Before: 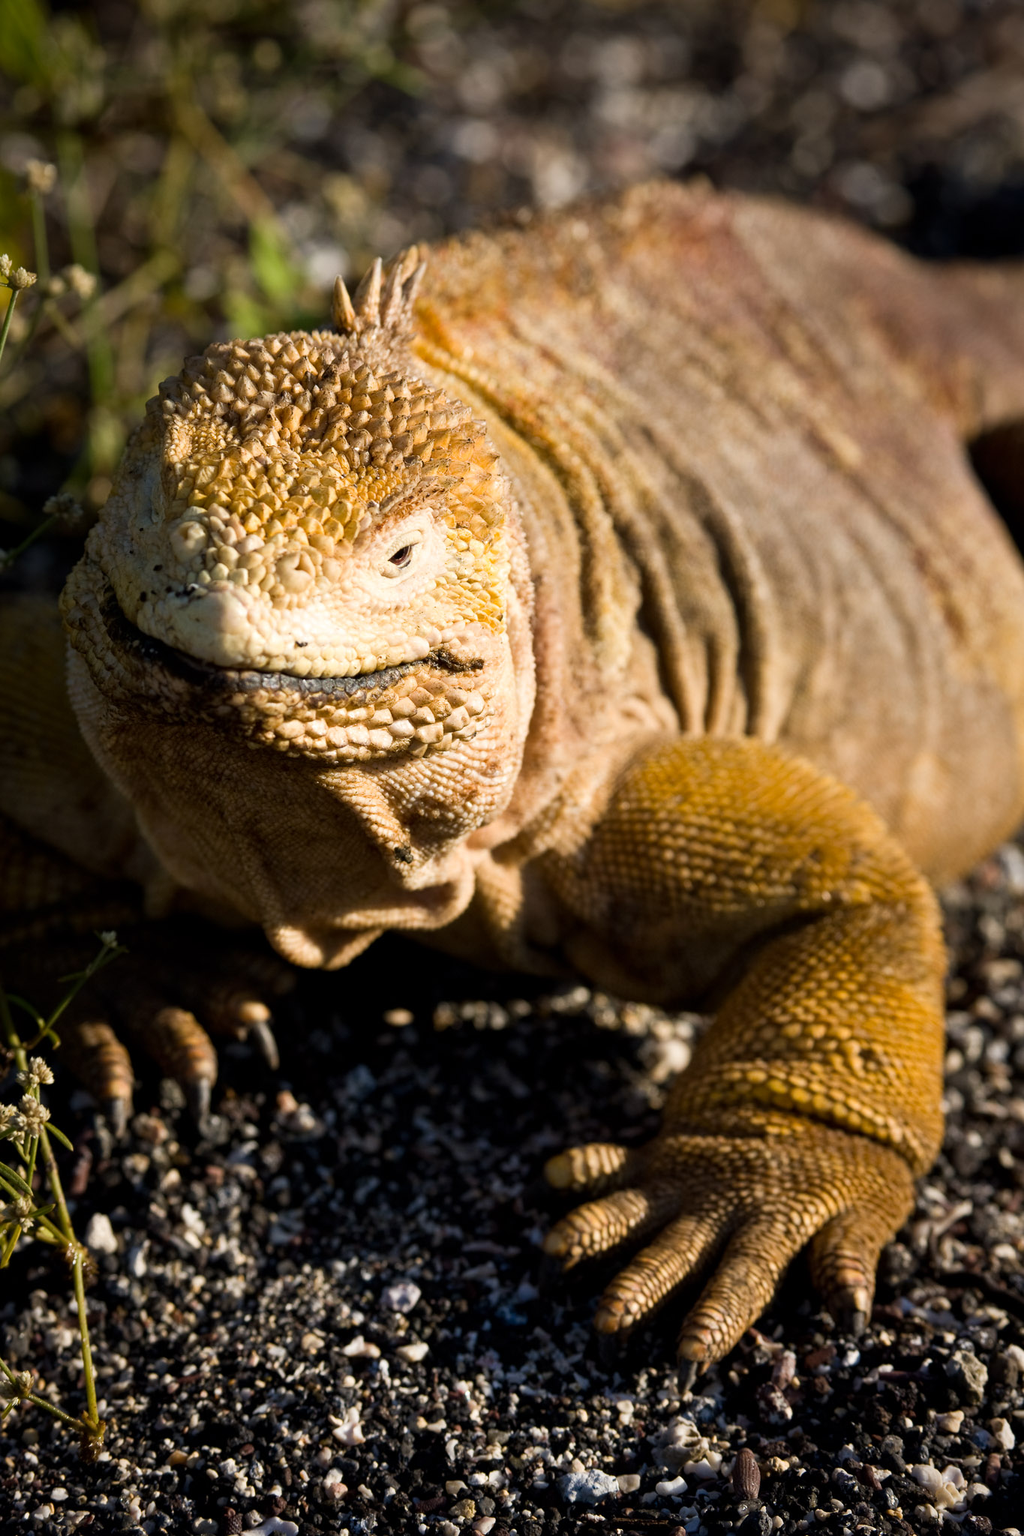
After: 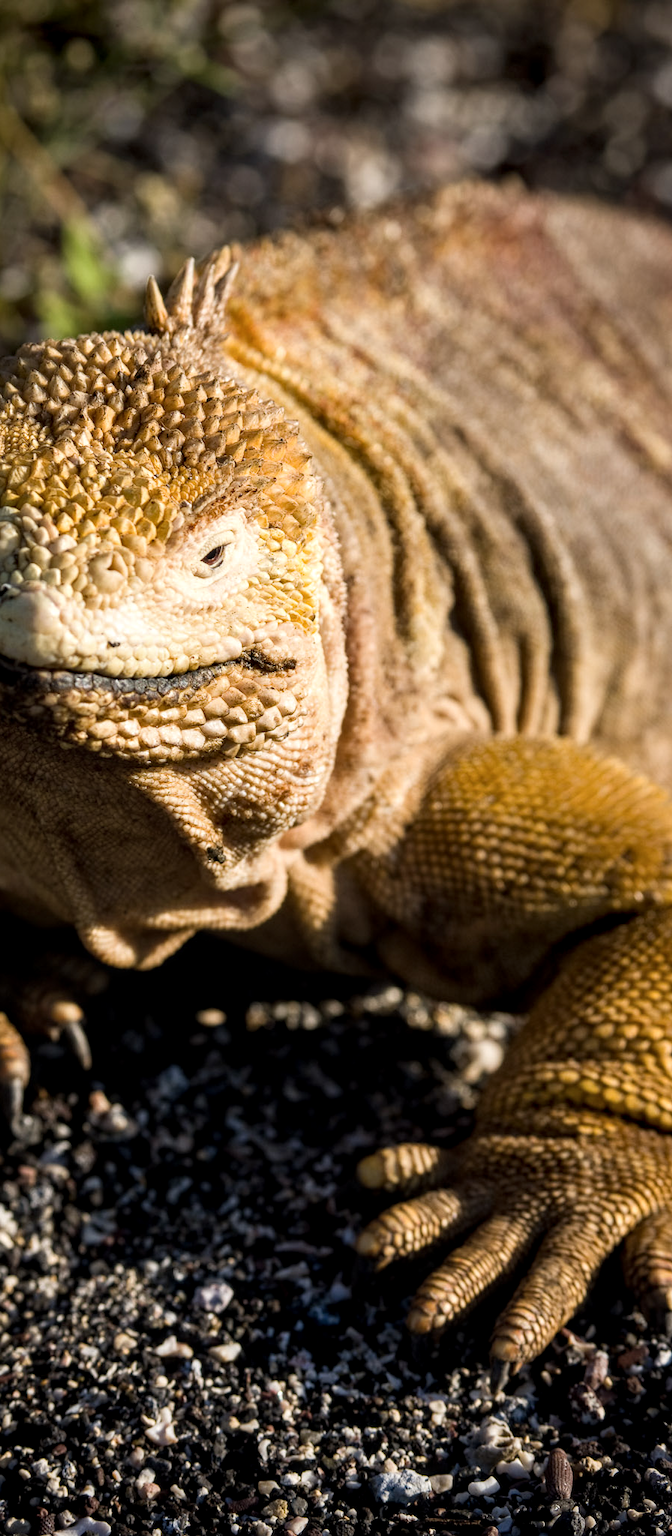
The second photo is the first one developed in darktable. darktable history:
contrast brightness saturation: saturation -0.055
local contrast: detail 130%
crop and rotate: left 18.355%, right 15.952%
